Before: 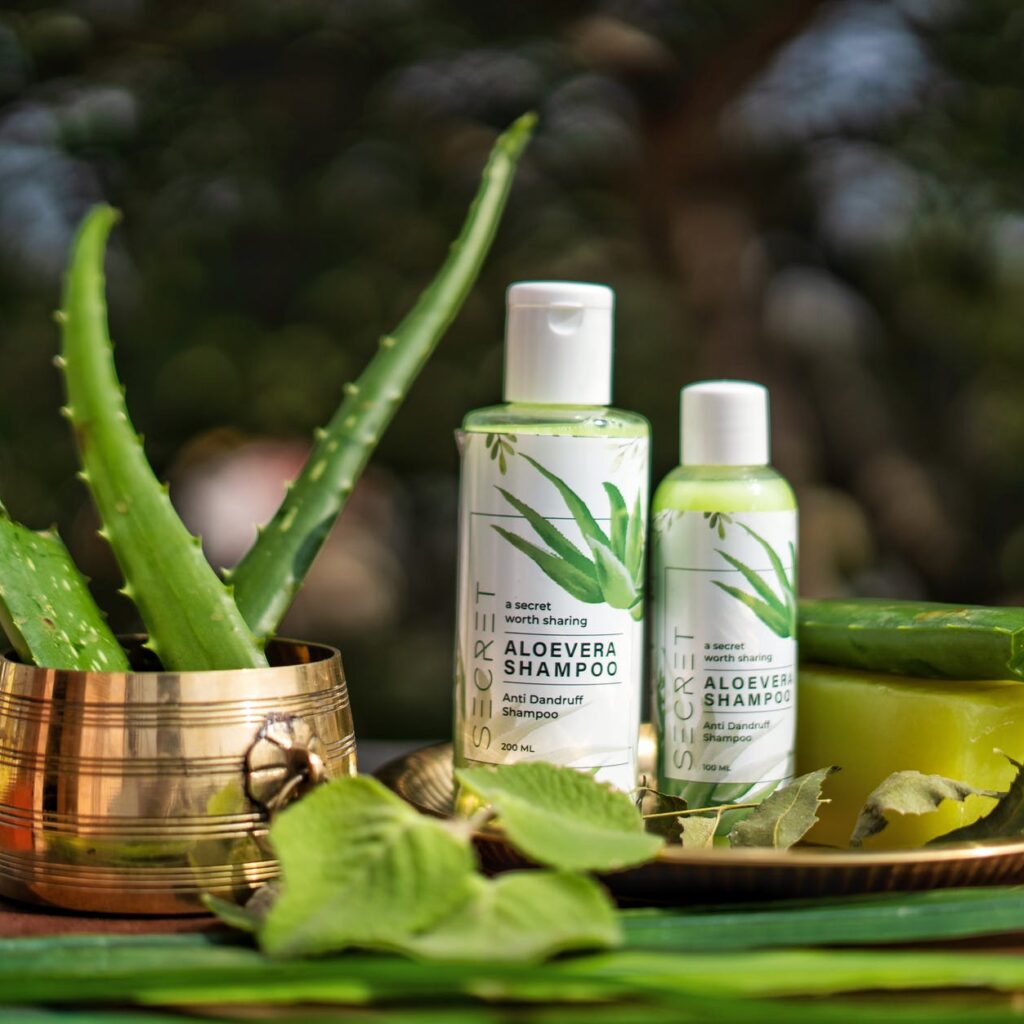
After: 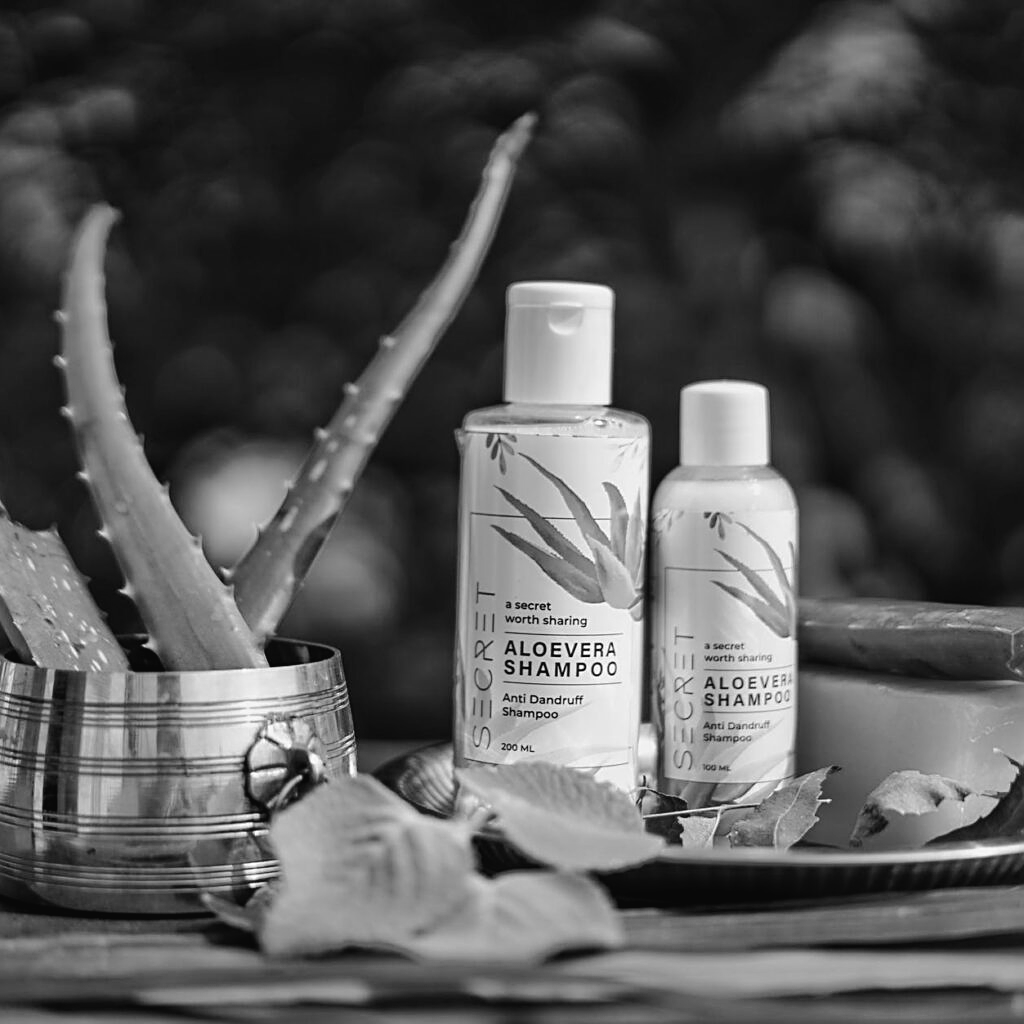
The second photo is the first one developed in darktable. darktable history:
sharpen: on, module defaults
tone curve: curves: ch0 [(0, 0.021) (0.049, 0.044) (0.157, 0.131) (0.365, 0.359) (0.499, 0.517) (0.675, 0.667) (0.856, 0.83) (1, 0.969)]; ch1 [(0, 0) (0.302, 0.309) (0.433, 0.443) (0.472, 0.47) (0.502, 0.503) (0.527, 0.516) (0.564, 0.557) (0.614, 0.645) (0.677, 0.722) (0.859, 0.889) (1, 1)]; ch2 [(0, 0) (0.33, 0.301) (0.447, 0.44) (0.487, 0.496) (0.502, 0.501) (0.535, 0.537) (0.565, 0.558) (0.608, 0.624) (1, 1)], color space Lab, independent channels, preserve colors none
monochrome: a 32, b 64, size 2.3
